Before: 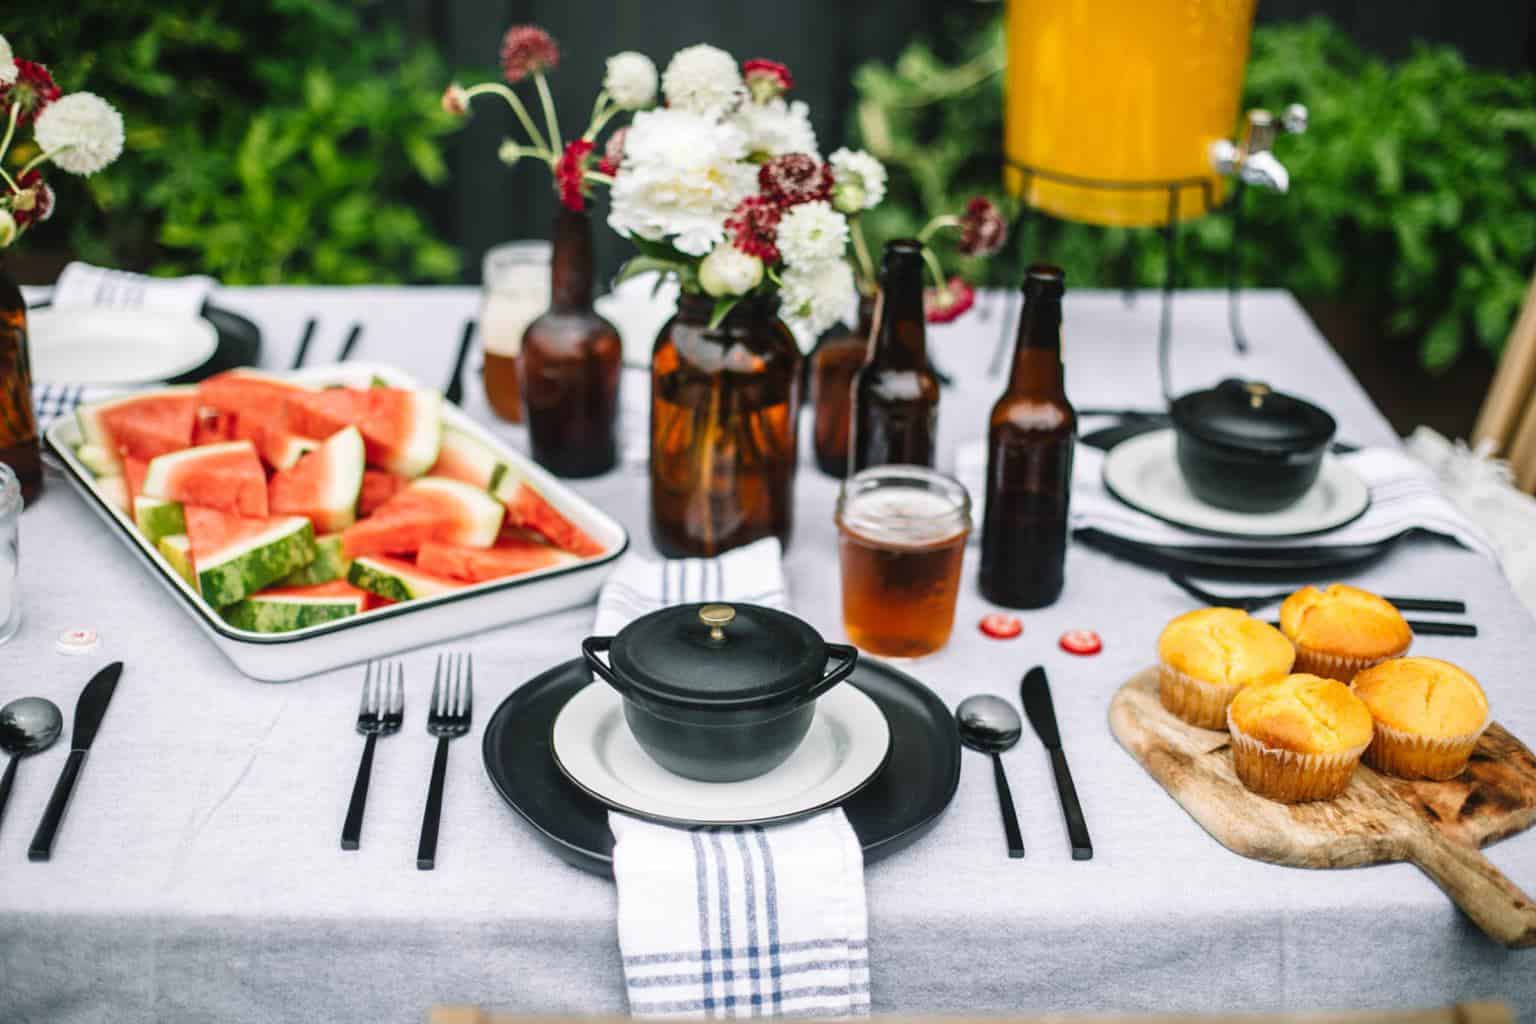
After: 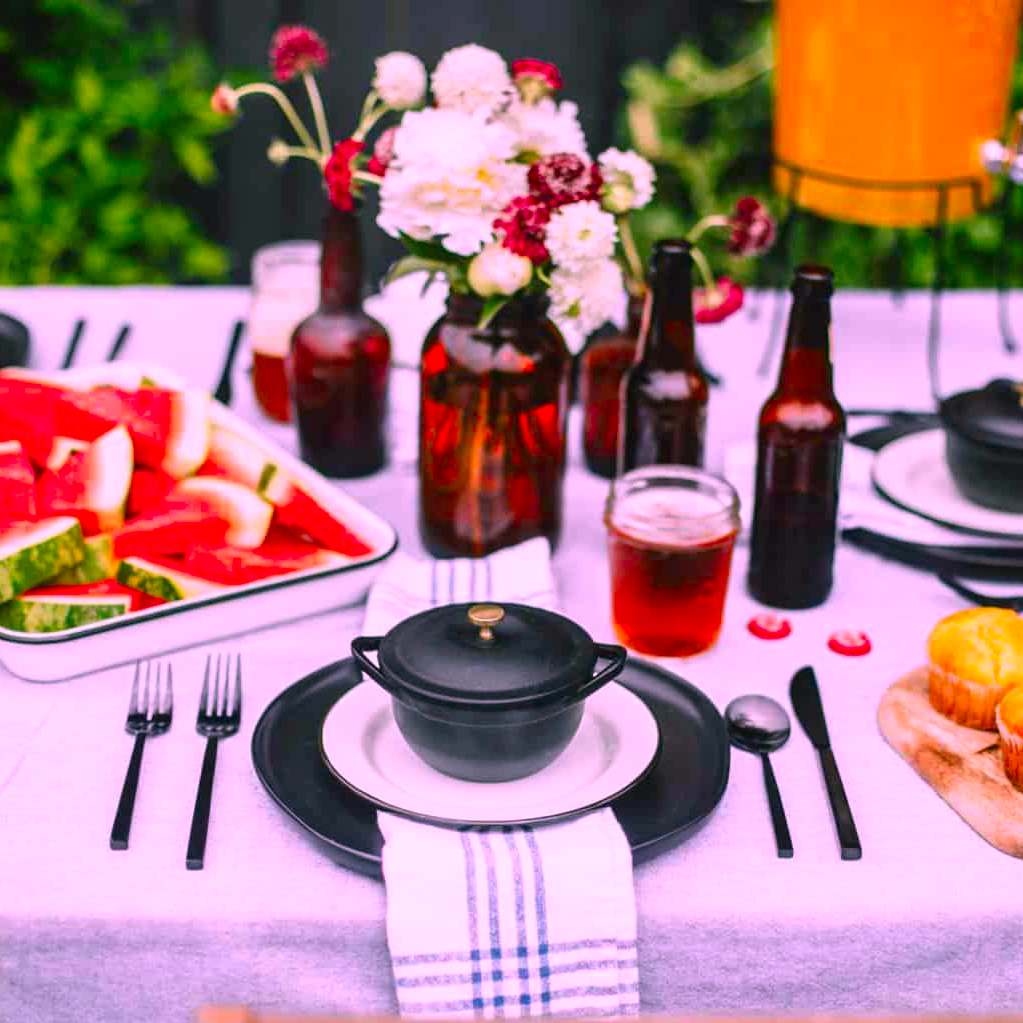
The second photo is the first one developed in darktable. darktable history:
color correction: highlights a* 19.5, highlights b* -11.53, saturation 1.69
crop and rotate: left 15.055%, right 18.278%
